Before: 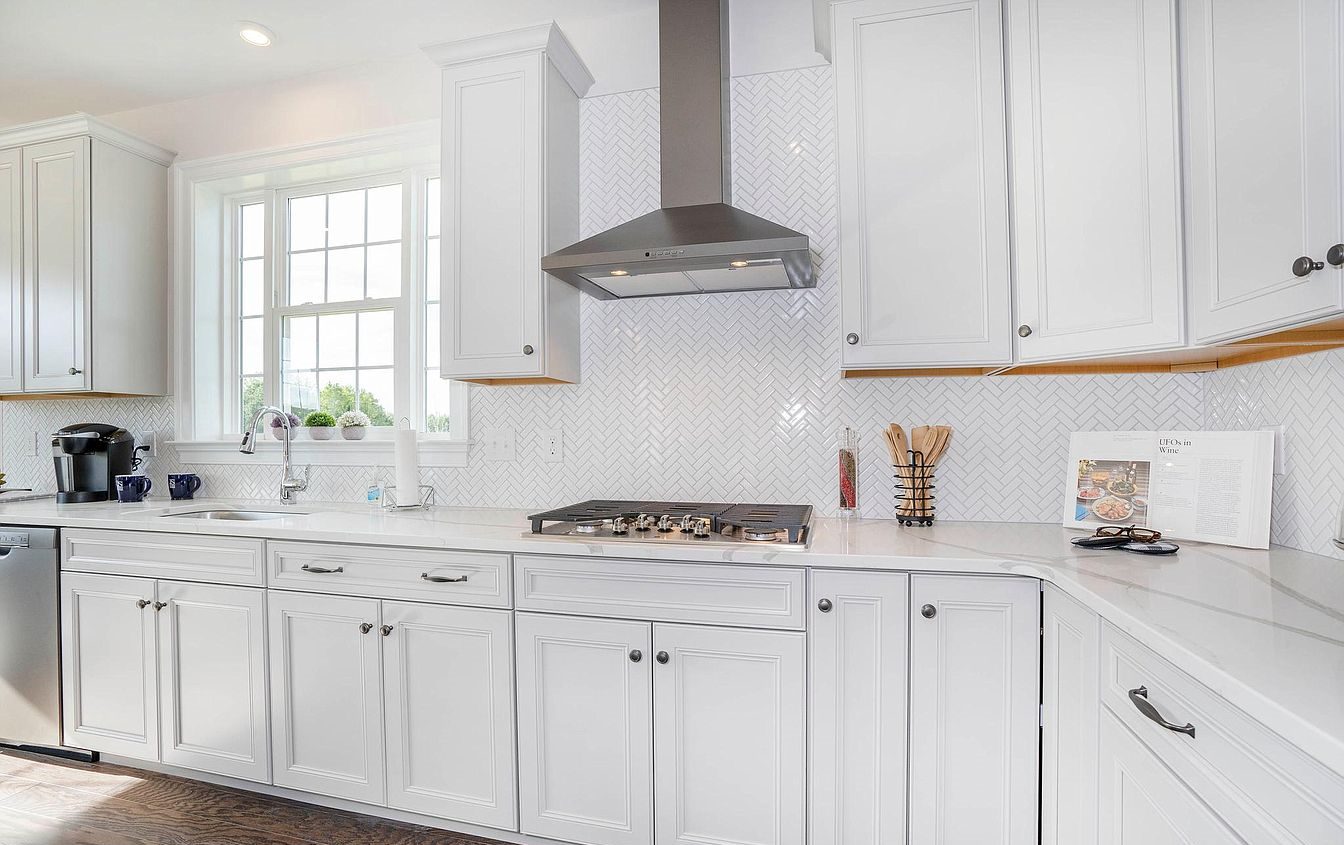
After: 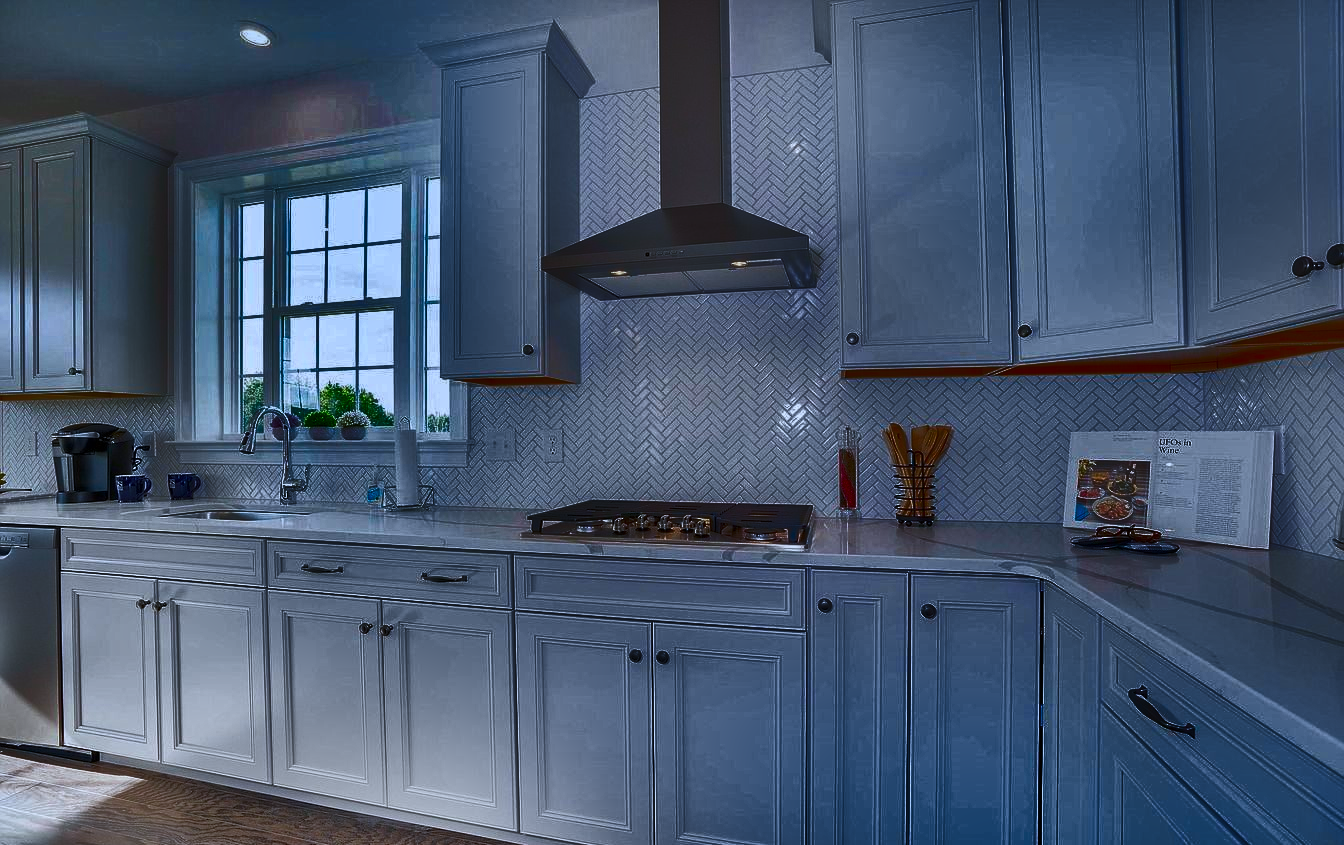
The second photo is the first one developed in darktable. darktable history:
white balance: red 0.954, blue 1.079
shadows and highlights: radius 123.98, shadows 100, white point adjustment -3, highlights -100, highlights color adjustment 89.84%, soften with gaussian
